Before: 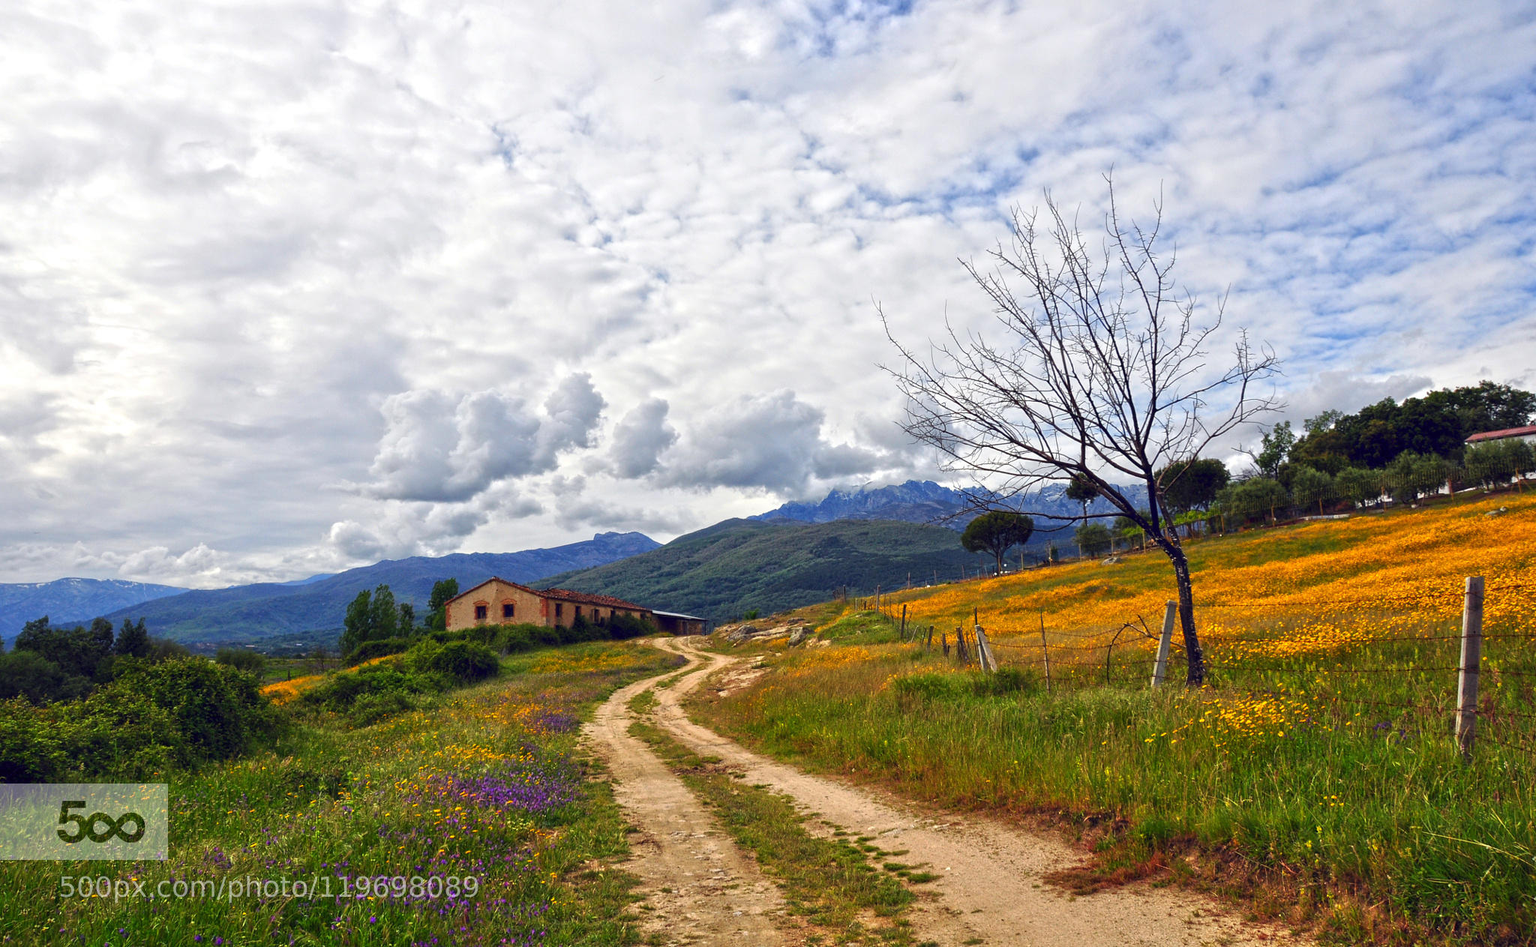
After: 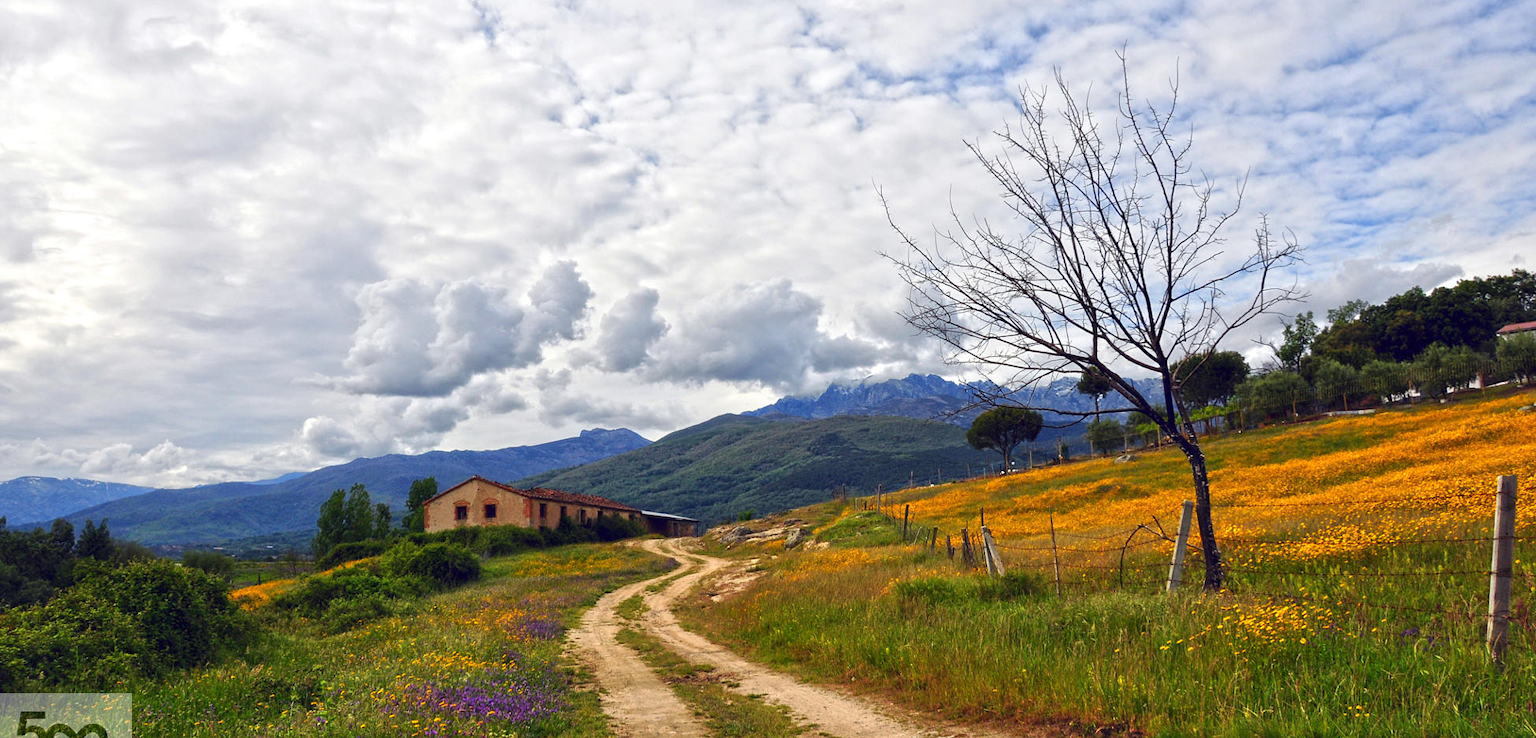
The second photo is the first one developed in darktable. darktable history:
crop and rotate: left 2.805%, top 13.268%, right 2.135%, bottom 12.619%
